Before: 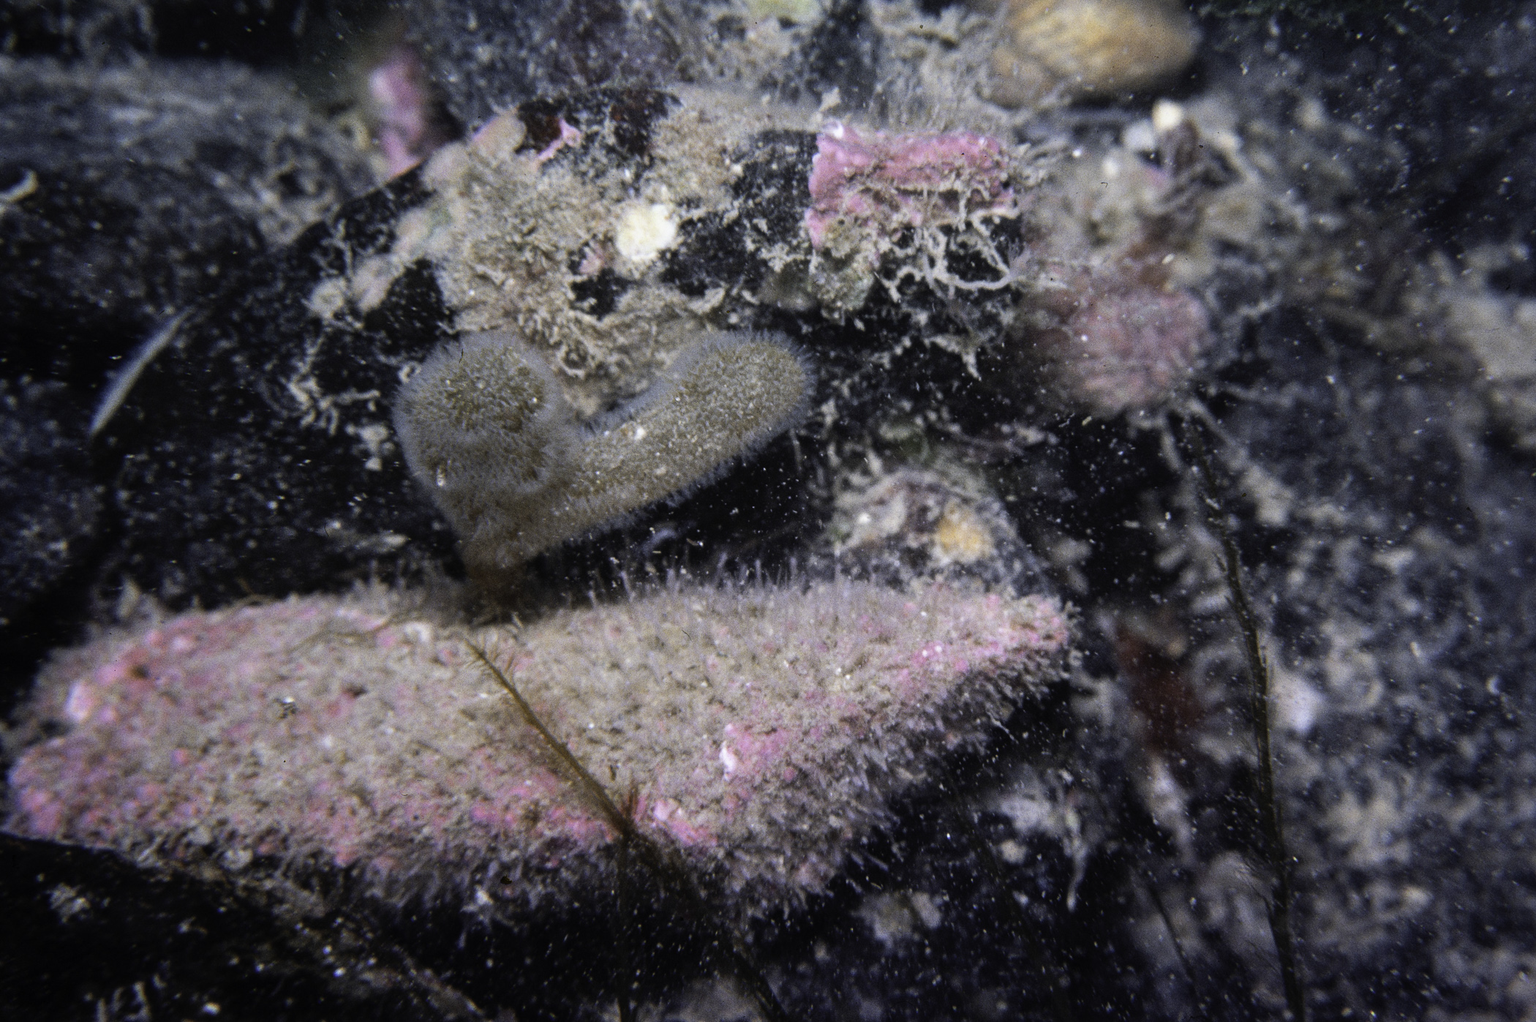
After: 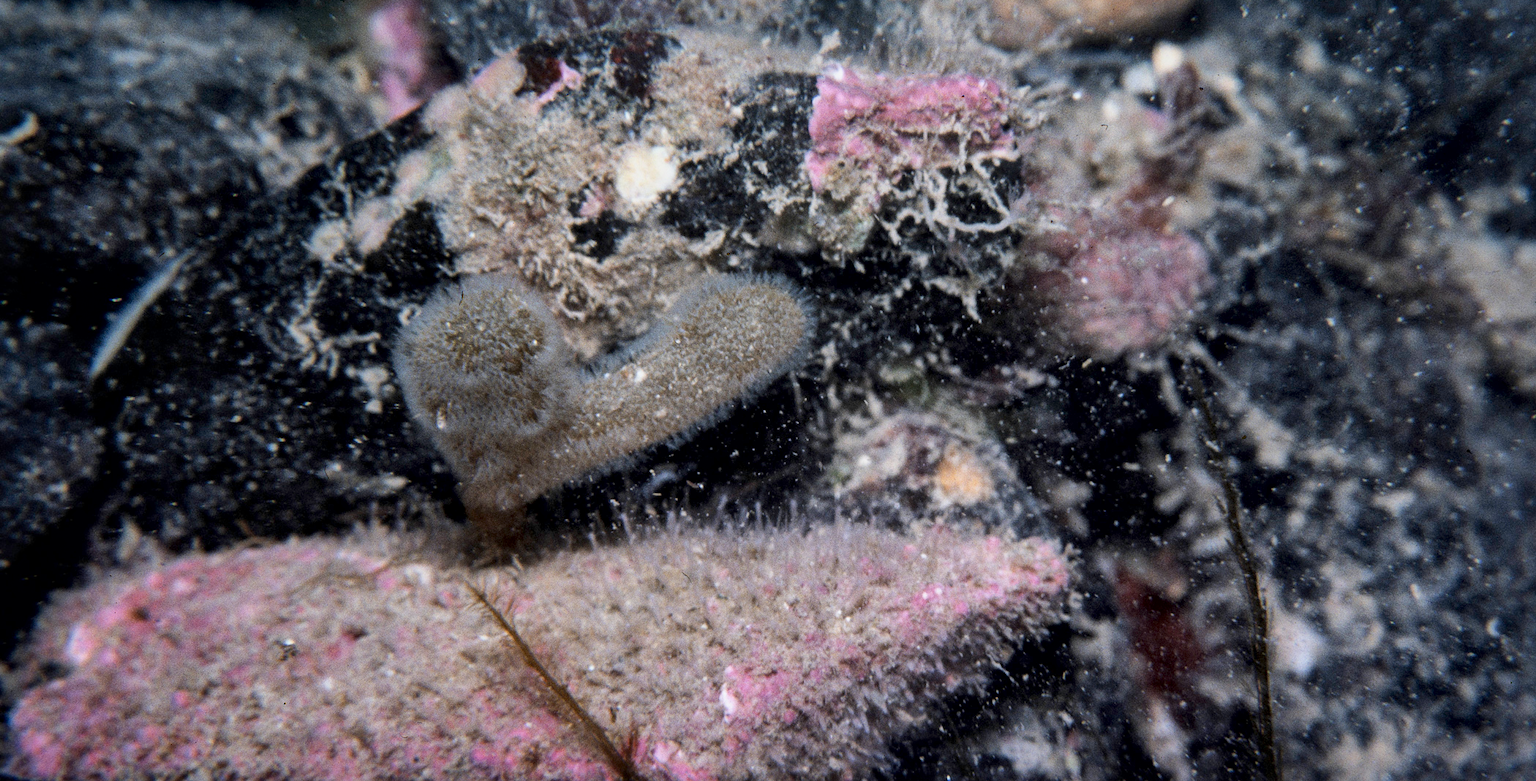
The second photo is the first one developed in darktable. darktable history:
exposure: black level correction 0, exposure -0.696 EV, compensate exposure bias true, compensate highlight preservation false
local contrast: mode bilateral grid, contrast 24, coarseness 59, detail 152%, midtone range 0.2
crop: top 5.692%, bottom 17.855%
